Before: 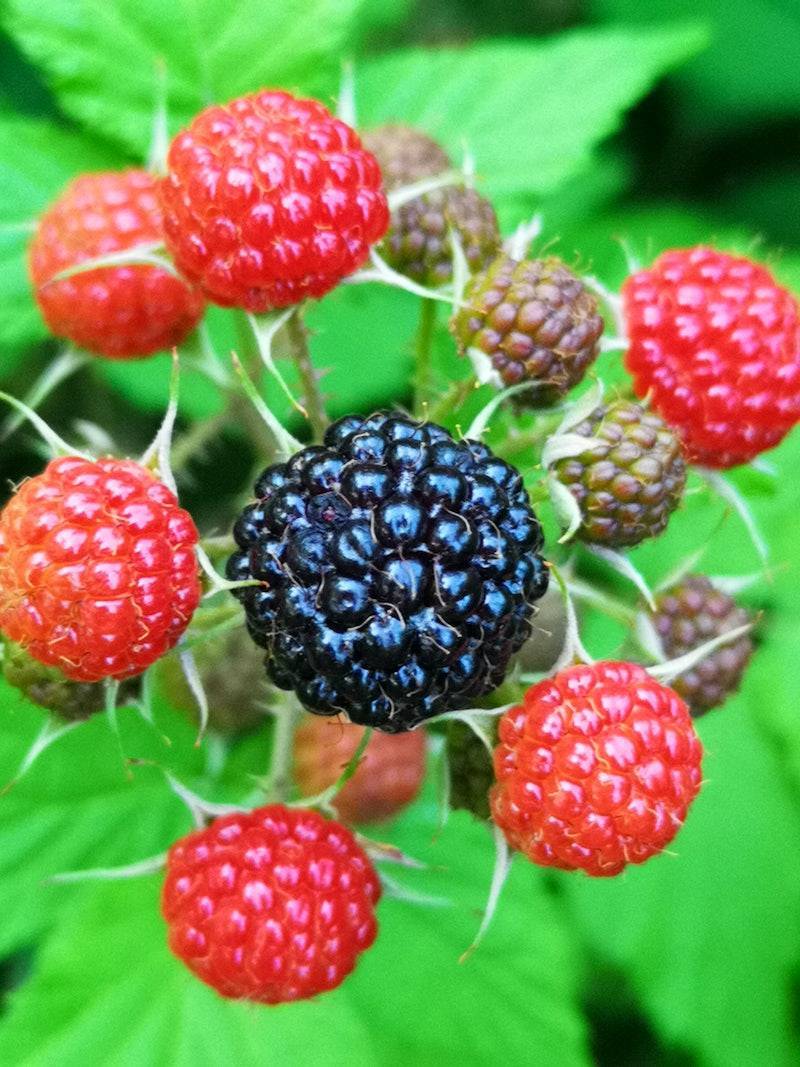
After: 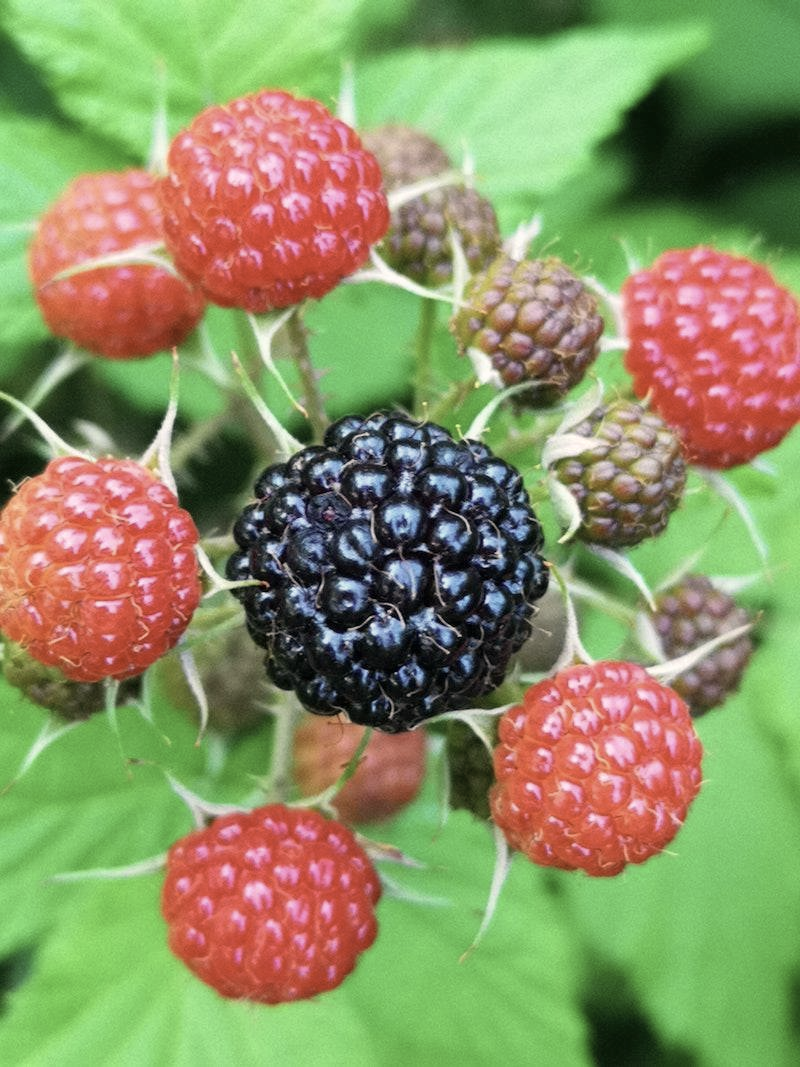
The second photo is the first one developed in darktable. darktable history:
color correction: highlights a* 5.6, highlights b* 5.19, saturation 0.663
